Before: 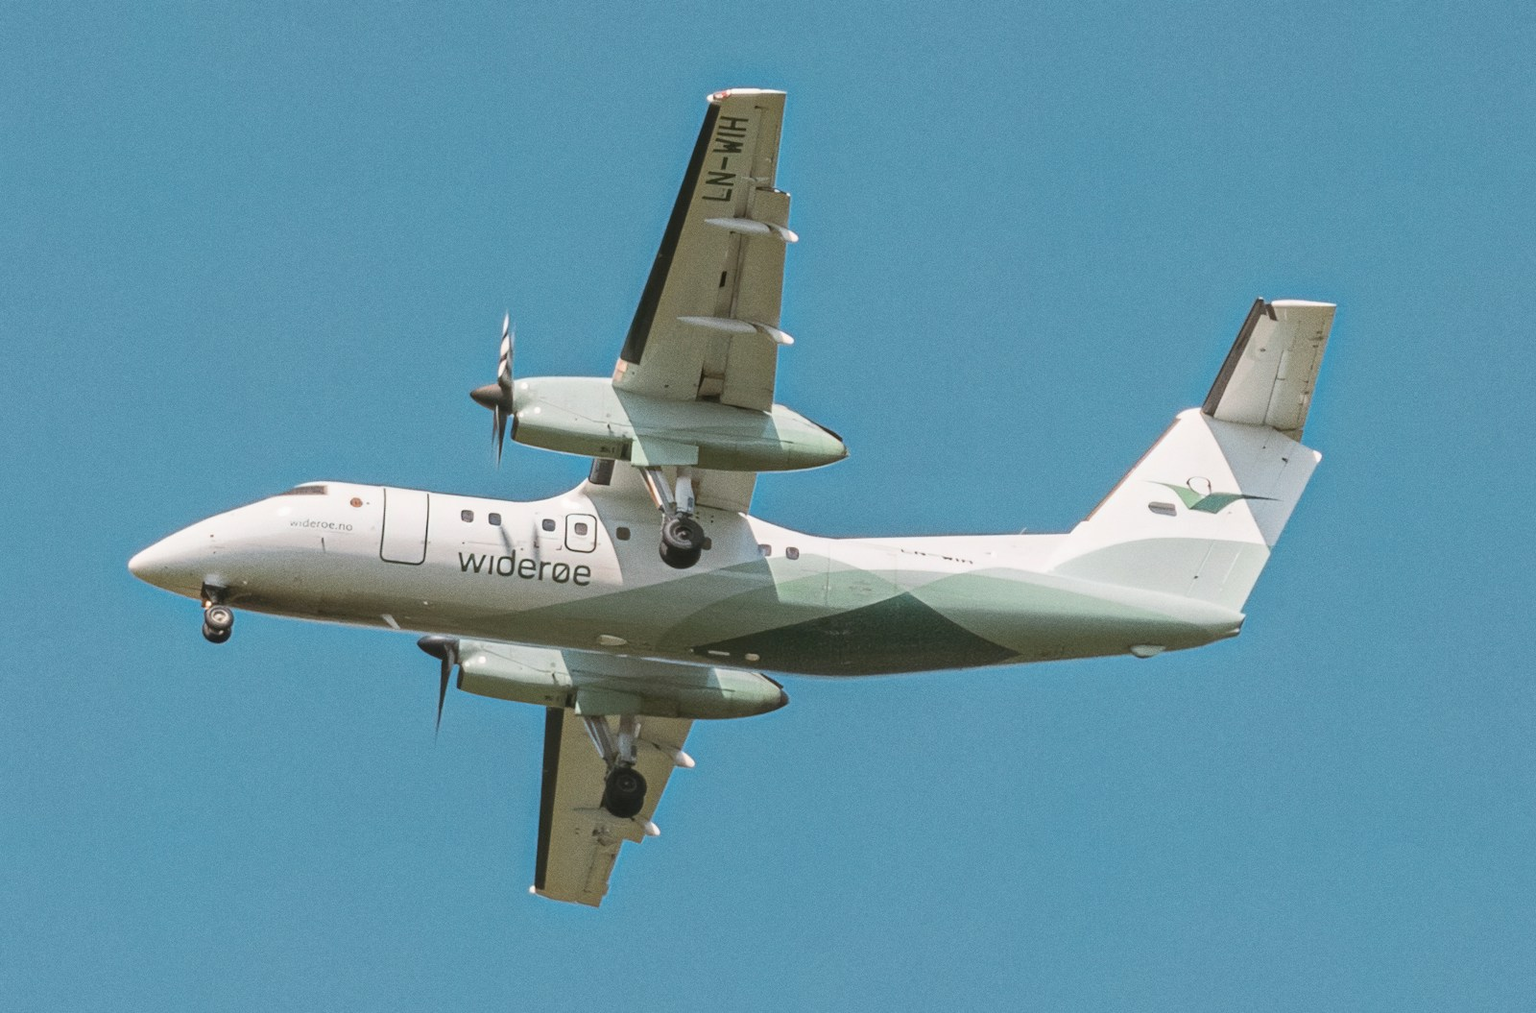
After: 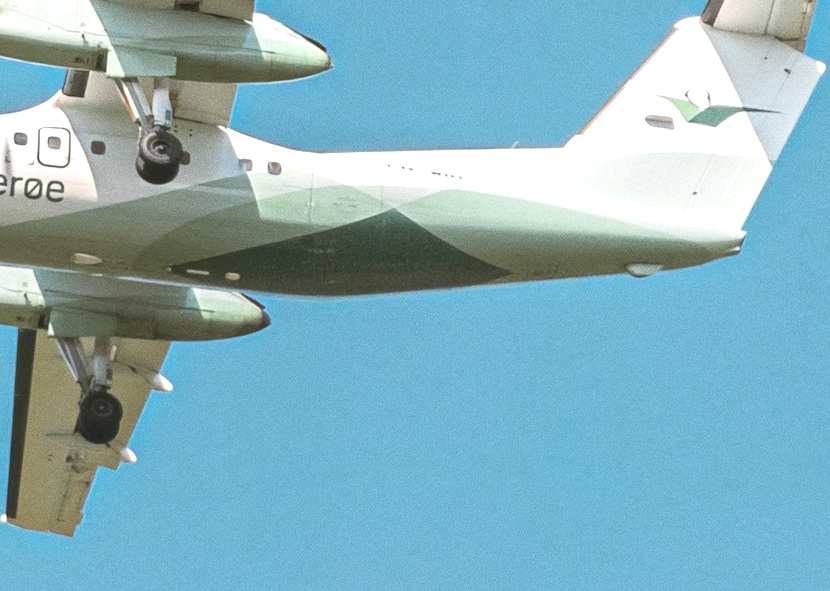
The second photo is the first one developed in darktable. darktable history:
exposure: exposure 0.604 EV, compensate exposure bias true, compensate highlight preservation false
crop: left 34.45%, top 38.712%, right 13.664%, bottom 5.253%
